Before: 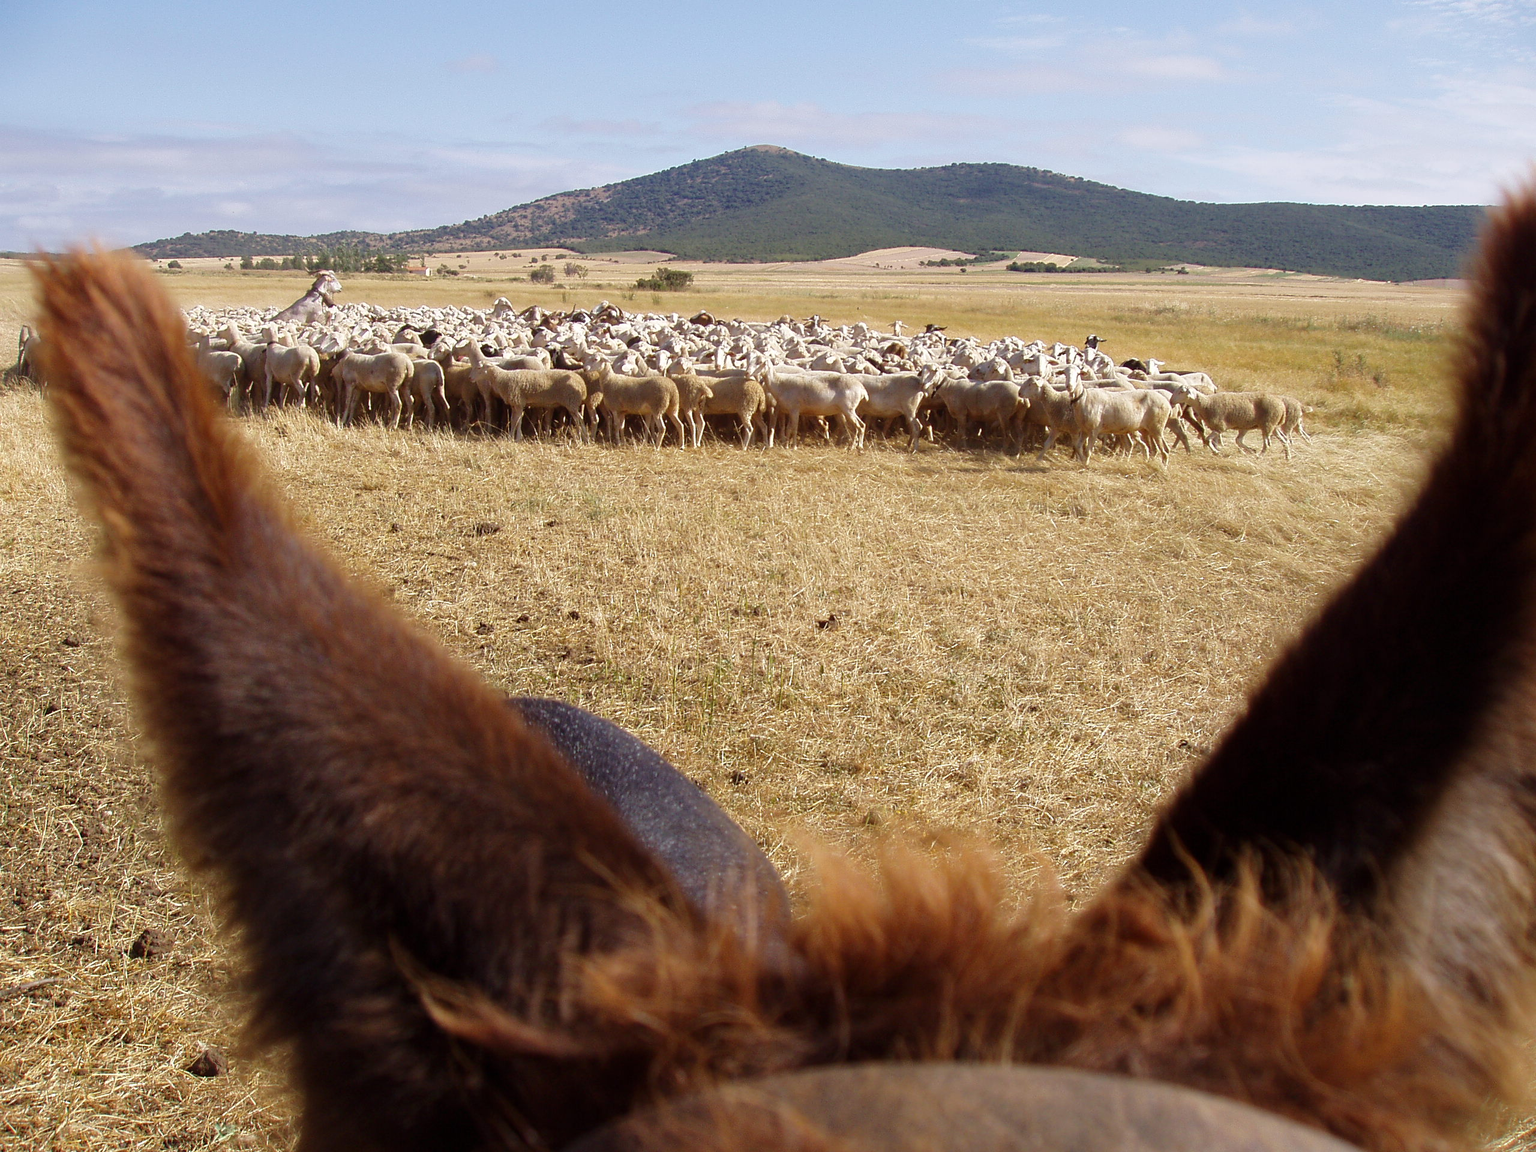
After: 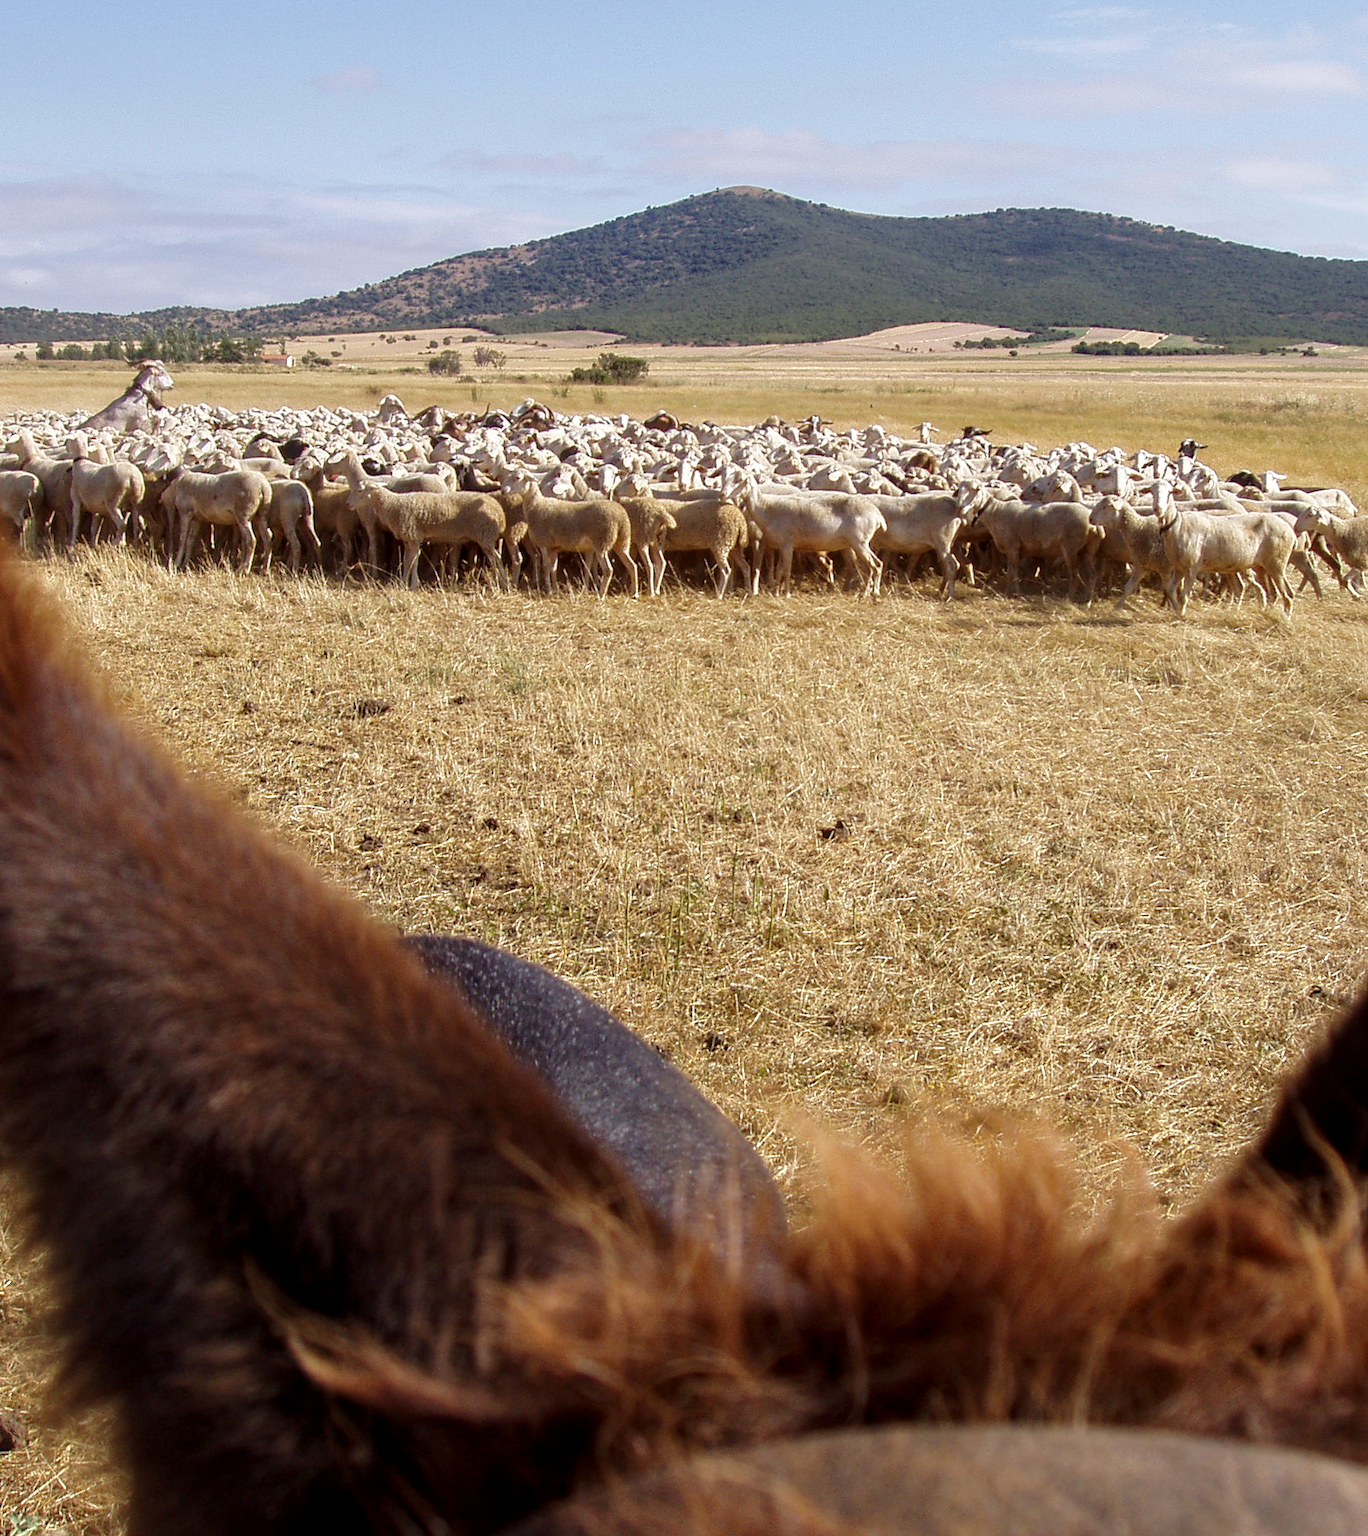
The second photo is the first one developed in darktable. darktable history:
crop and rotate: left 13.409%, right 19.924%
rotate and perspective: rotation -0.45°, automatic cropping original format, crop left 0.008, crop right 0.992, crop top 0.012, crop bottom 0.988
local contrast: on, module defaults
